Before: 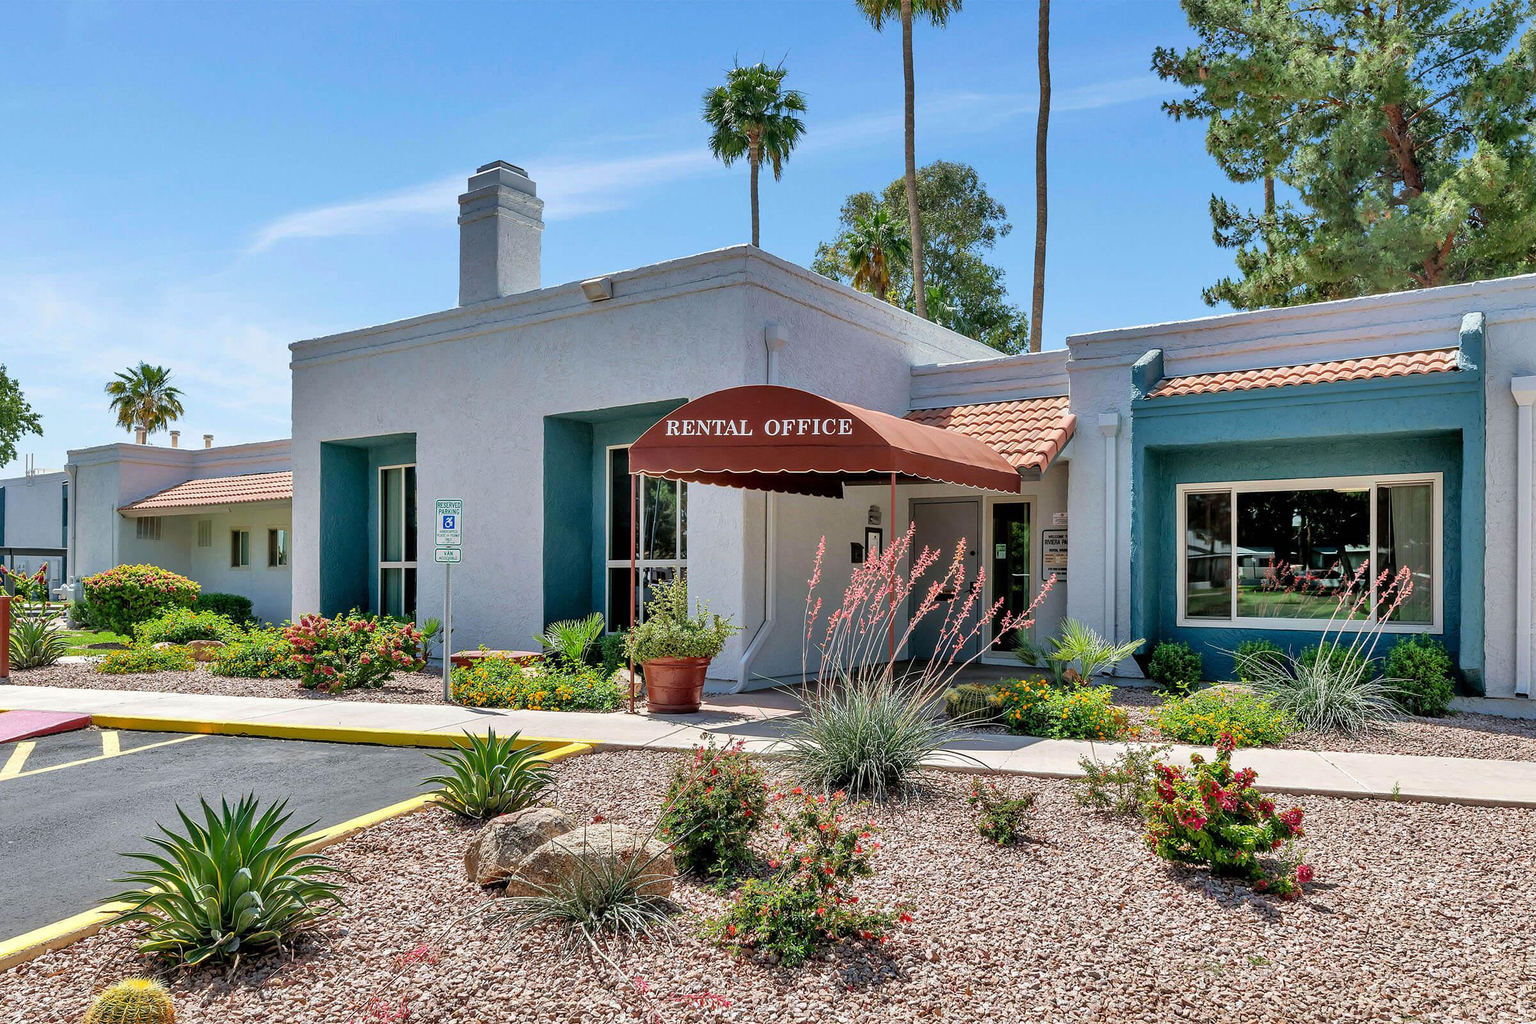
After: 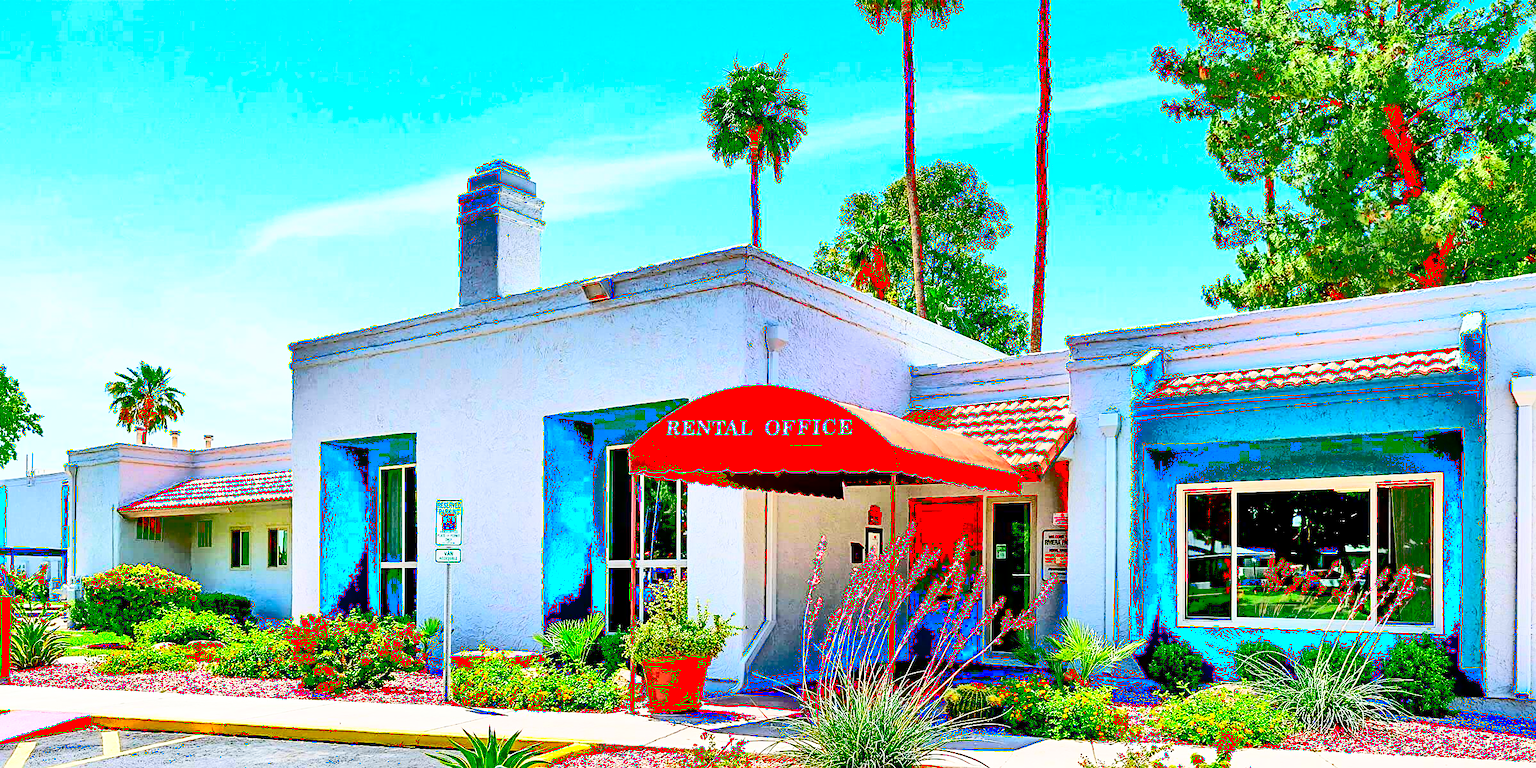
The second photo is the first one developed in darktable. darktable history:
contrast brightness saturation: contrast 0.764, brightness -0.992, saturation 0.998
shadows and highlights: highlights color adjustment 42.04%
crop: bottom 24.986%
base curve: curves: ch0 [(0, 0) (0.028, 0.03) (0.121, 0.232) (0.46, 0.748) (0.859, 0.968) (1, 1)], preserve colors none
exposure: compensate exposure bias true, compensate highlight preservation false
tone curve: curves: ch0 [(0, 0) (0.003, 0.17) (0.011, 0.17) (0.025, 0.17) (0.044, 0.168) (0.069, 0.167) (0.1, 0.173) (0.136, 0.181) (0.177, 0.199) (0.224, 0.226) (0.277, 0.271) (0.335, 0.333) (0.399, 0.419) (0.468, 0.52) (0.543, 0.621) (0.623, 0.716) (0.709, 0.795) (0.801, 0.867) (0.898, 0.914) (1, 1)], color space Lab, linked channels, preserve colors none
sharpen: radius 2.772
